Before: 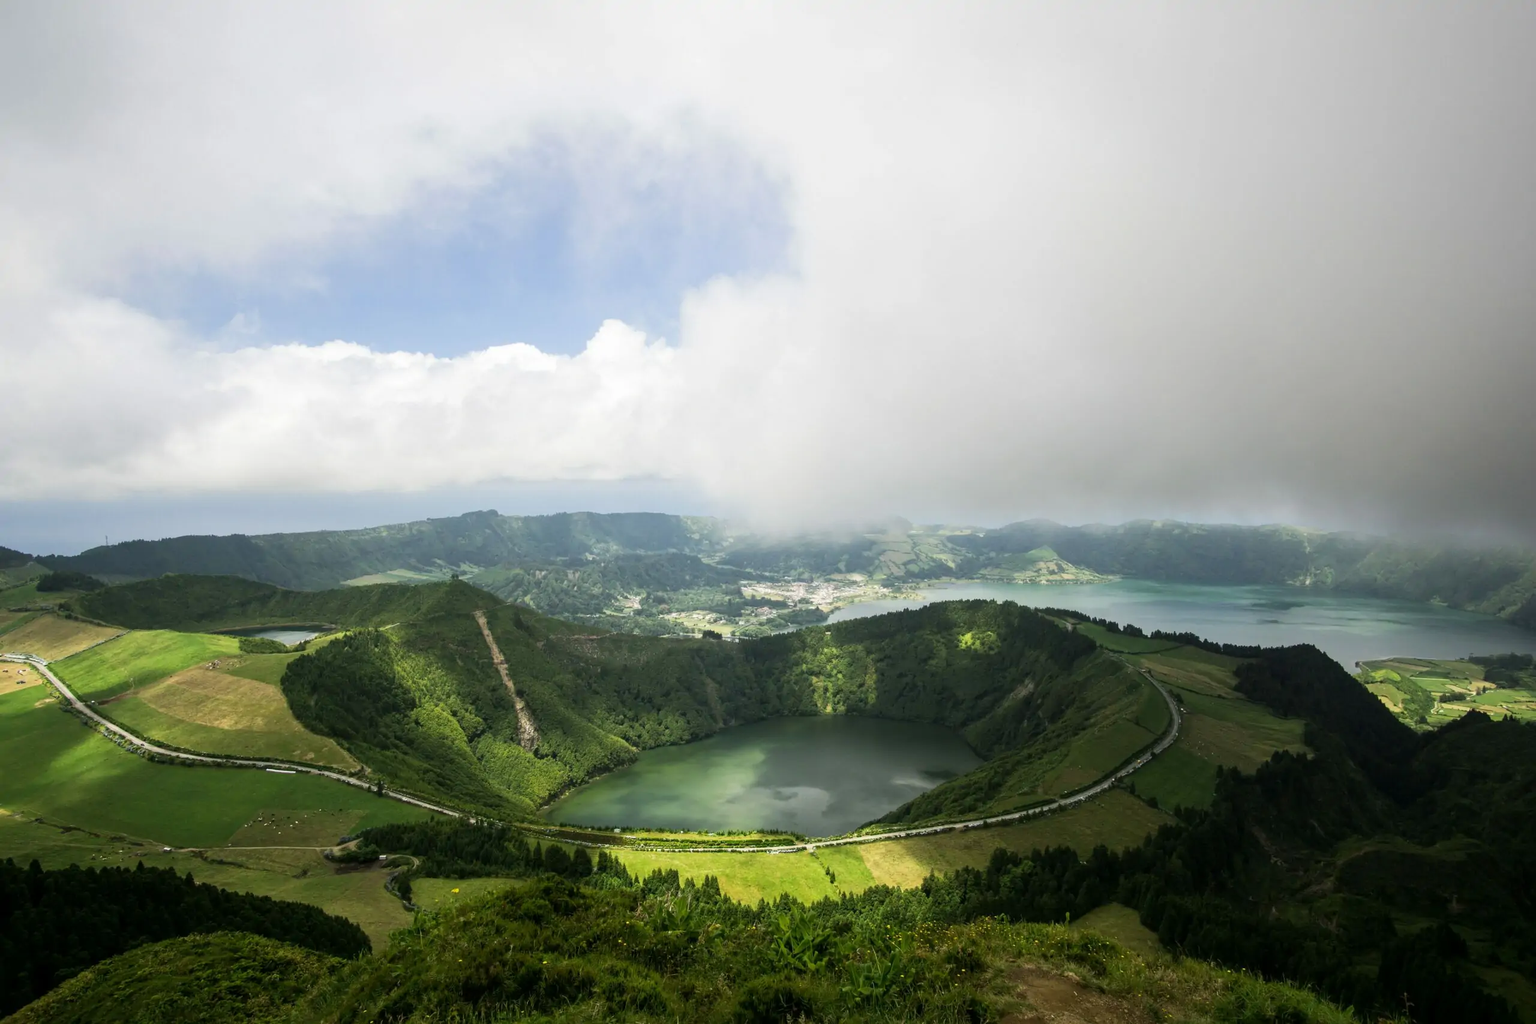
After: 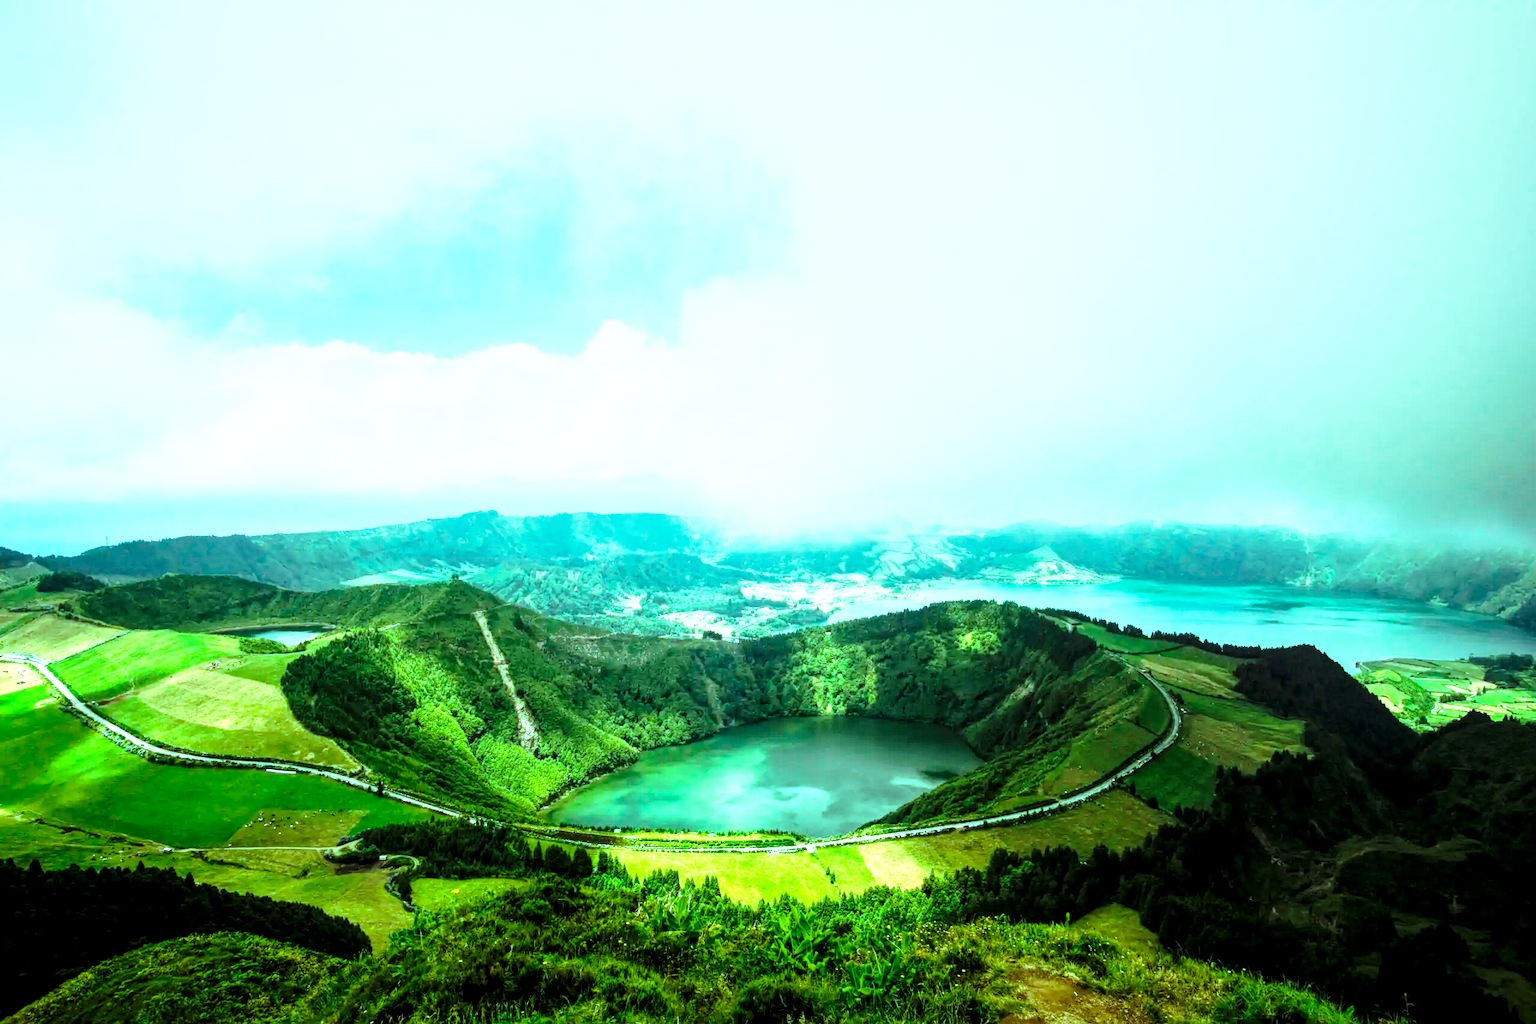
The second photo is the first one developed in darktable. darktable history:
base curve: curves: ch0 [(0, 0) (0.028, 0.03) (0.105, 0.232) (0.387, 0.748) (0.754, 0.968) (1, 1)], preserve colors none
exposure: exposure 0.363 EV, compensate exposure bias true, compensate highlight preservation false
local contrast: highlights 107%, shadows 97%, detail 199%, midtone range 0.2
color balance rgb: highlights gain › luminance 20.203%, highlights gain › chroma 13.073%, highlights gain › hue 173.47°, global offset › hue 170.52°, perceptual saturation grading › global saturation 19.428%, global vibrance 14.332%
